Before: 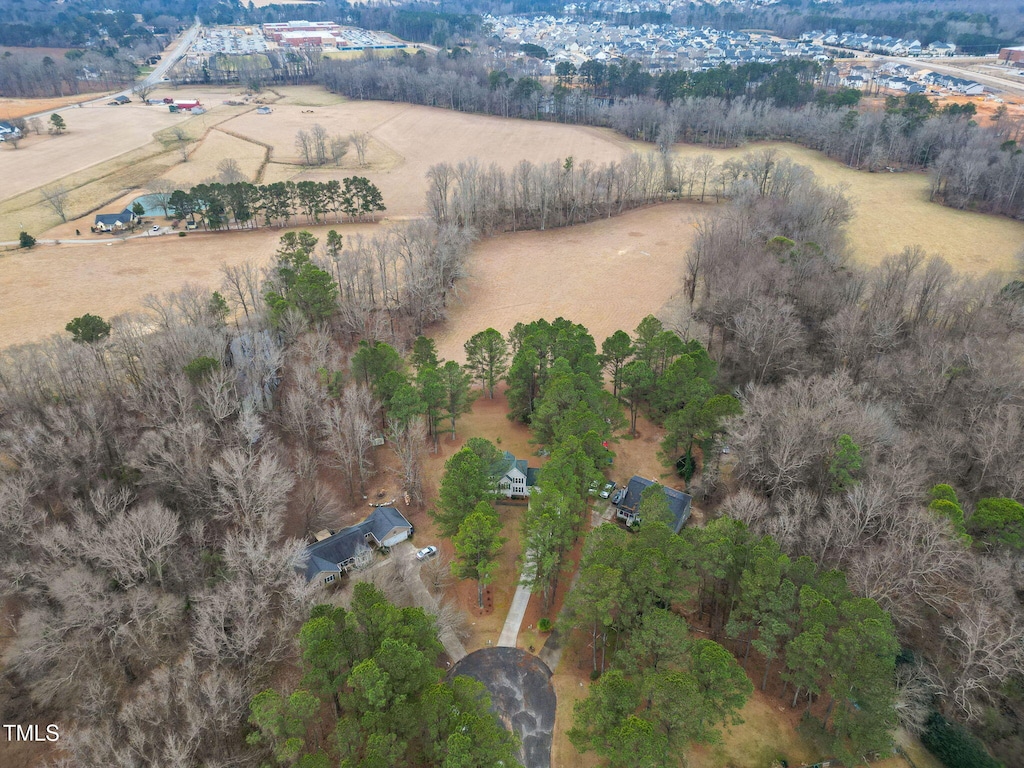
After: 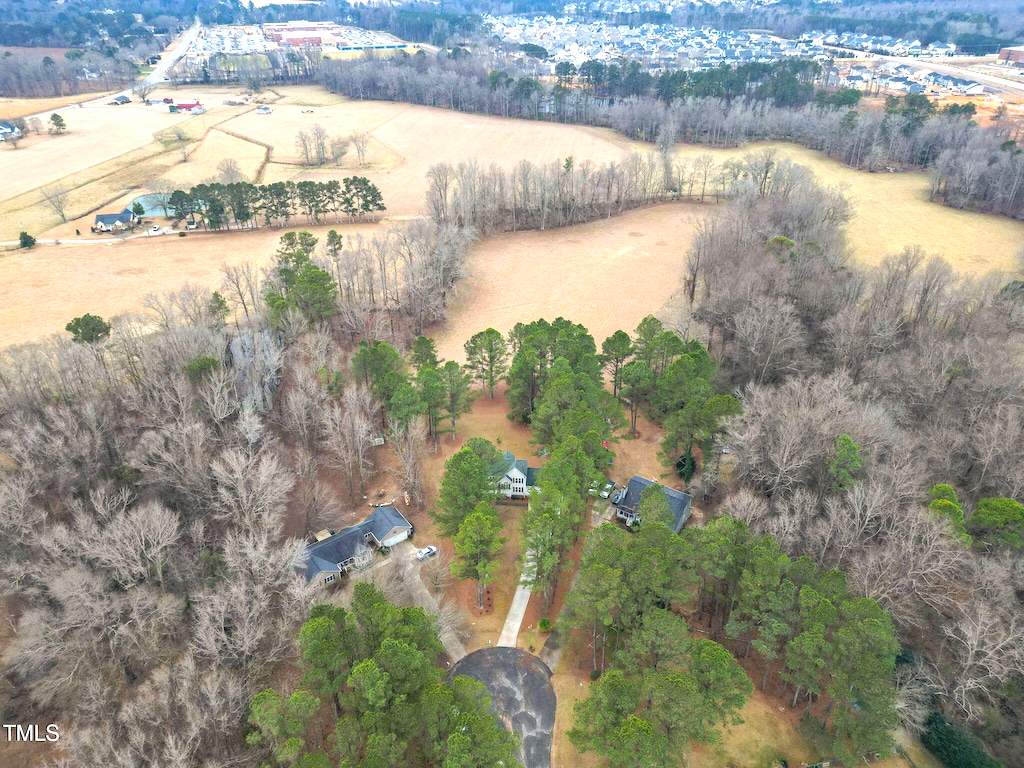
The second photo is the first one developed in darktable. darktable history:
color correction: highlights a* 0.343, highlights b* 2.72, shadows a* -0.839, shadows b* -4.72
exposure: black level correction 0, exposure 0.691 EV, compensate highlight preservation false
